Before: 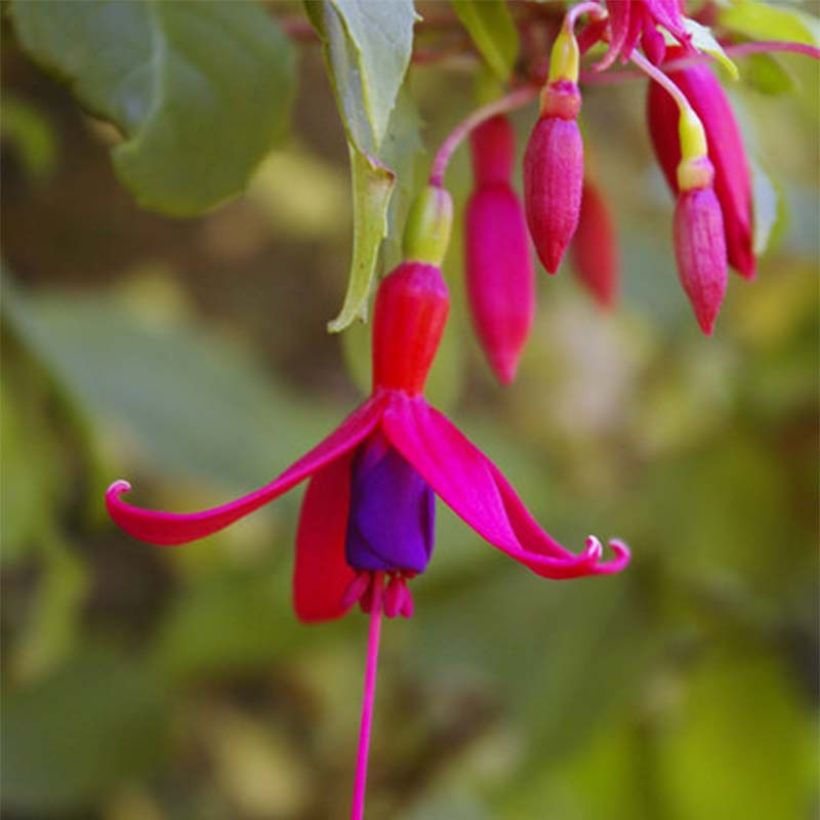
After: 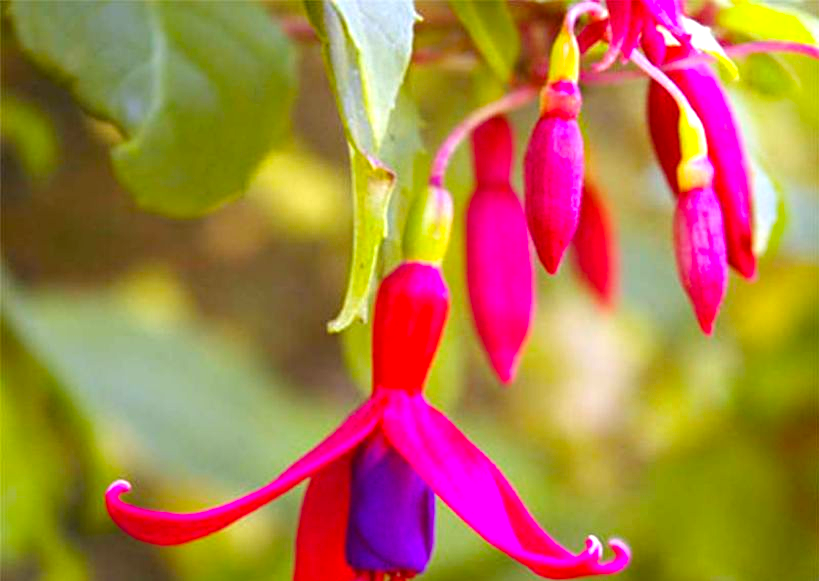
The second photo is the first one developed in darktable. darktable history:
sharpen: amount 0.202
crop: right 0.001%, bottom 29.109%
exposure: black level correction 0, exposure 1 EV, compensate exposure bias true, compensate highlight preservation false
color balance rgb: perceptual saturation grading › global saturation 31.025%, global vibrance 5.207%
